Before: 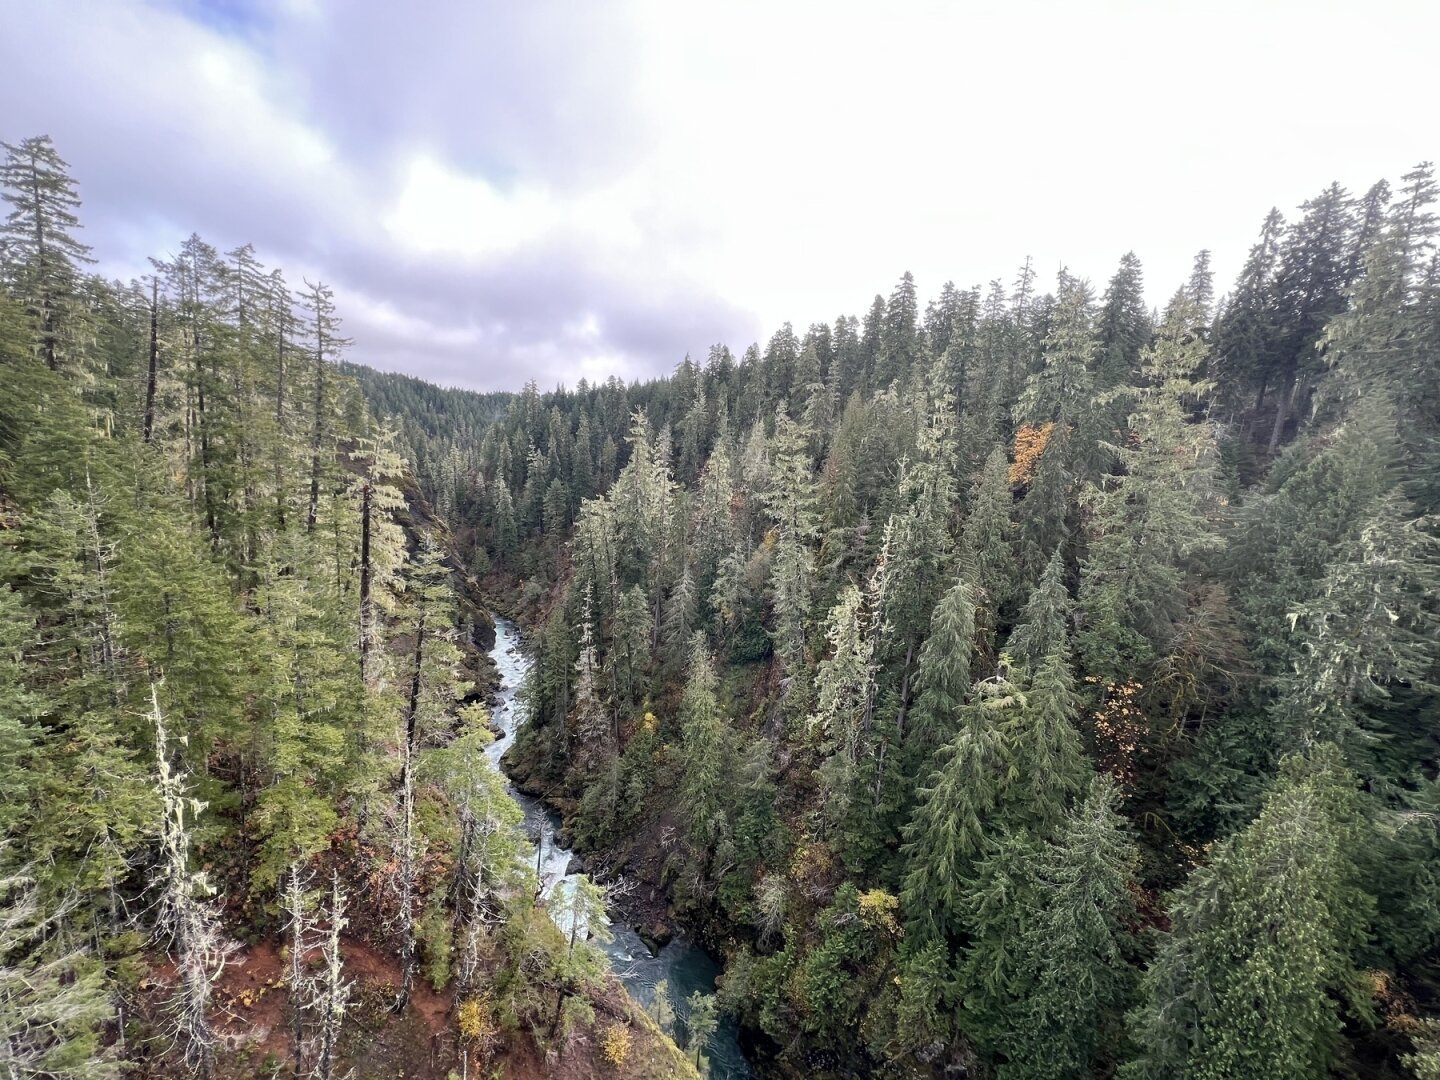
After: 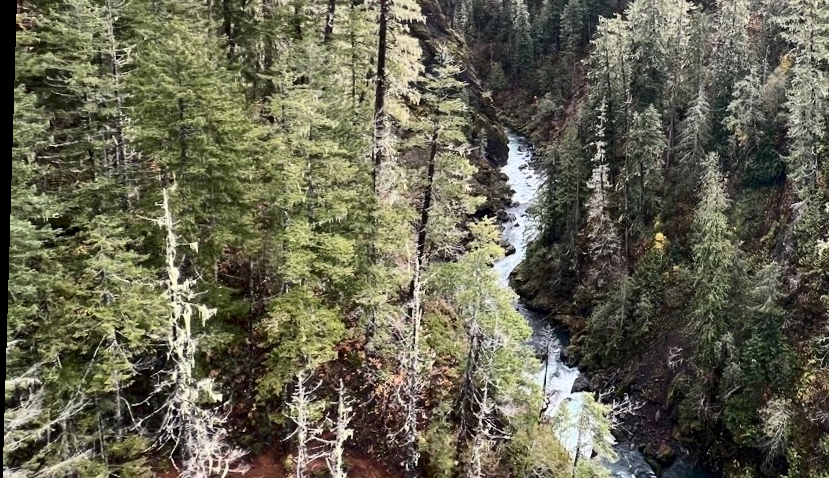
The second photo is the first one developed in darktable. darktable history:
rotate and perspective: rotation 1.72°, automatic cropping off
crop: top 44.483%, right 43.593%, bottom 12.892%
contrast brightness saturation: contrast 0.28
